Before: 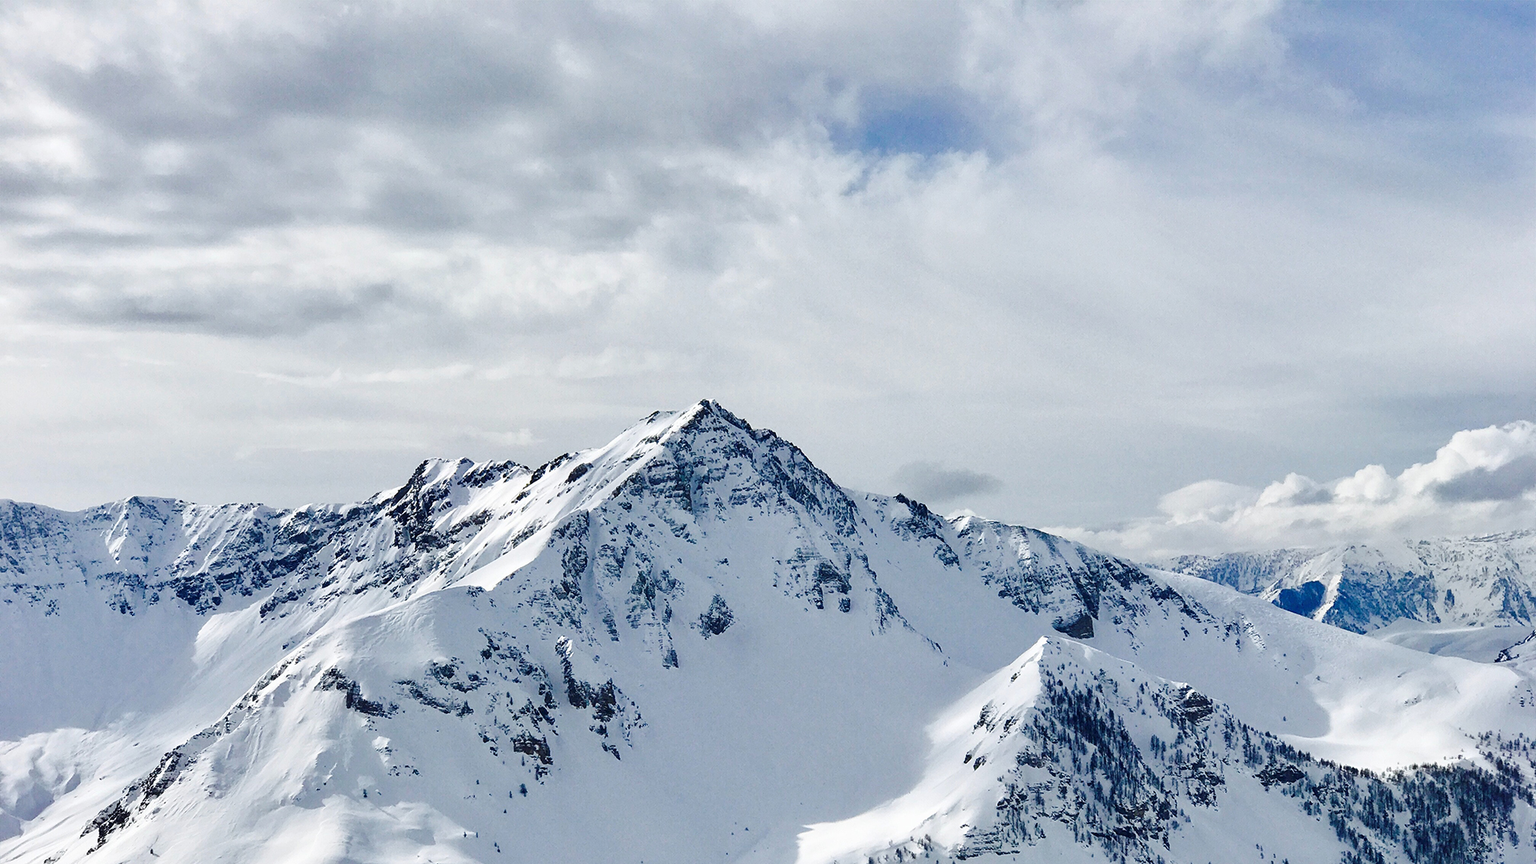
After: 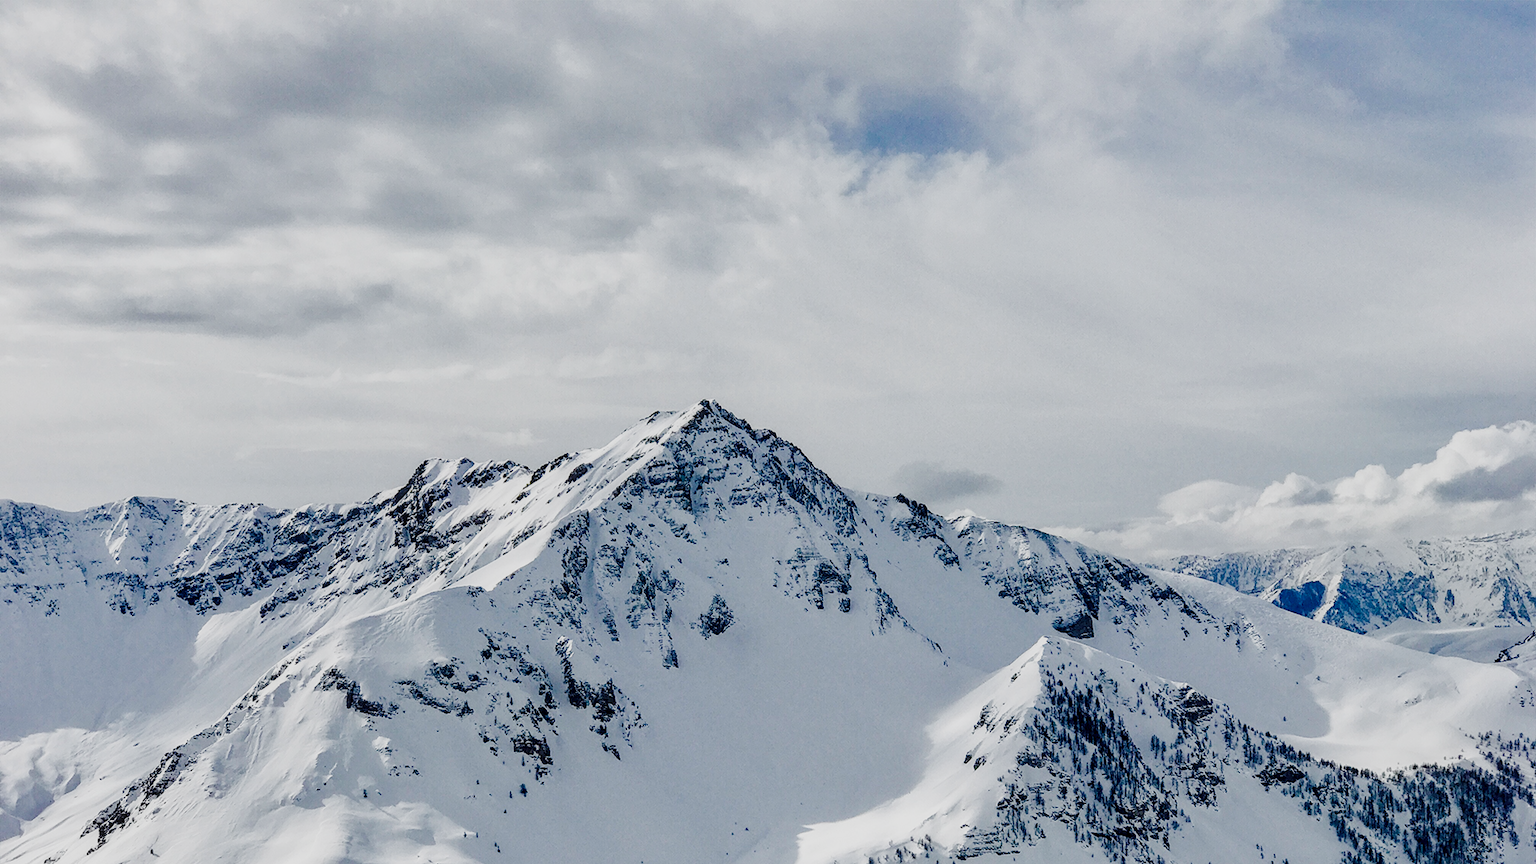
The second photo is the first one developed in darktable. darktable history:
filmic rgb: black relative exposure -8.03 EV, white relative exposure 4 EV, threshold 2.95 EV, hardness 4.11, preserve chrominance no, color science v3 (2019), use custom middle-gray values true, enable highlight reconstruction true
local contrast: on, module defaults
